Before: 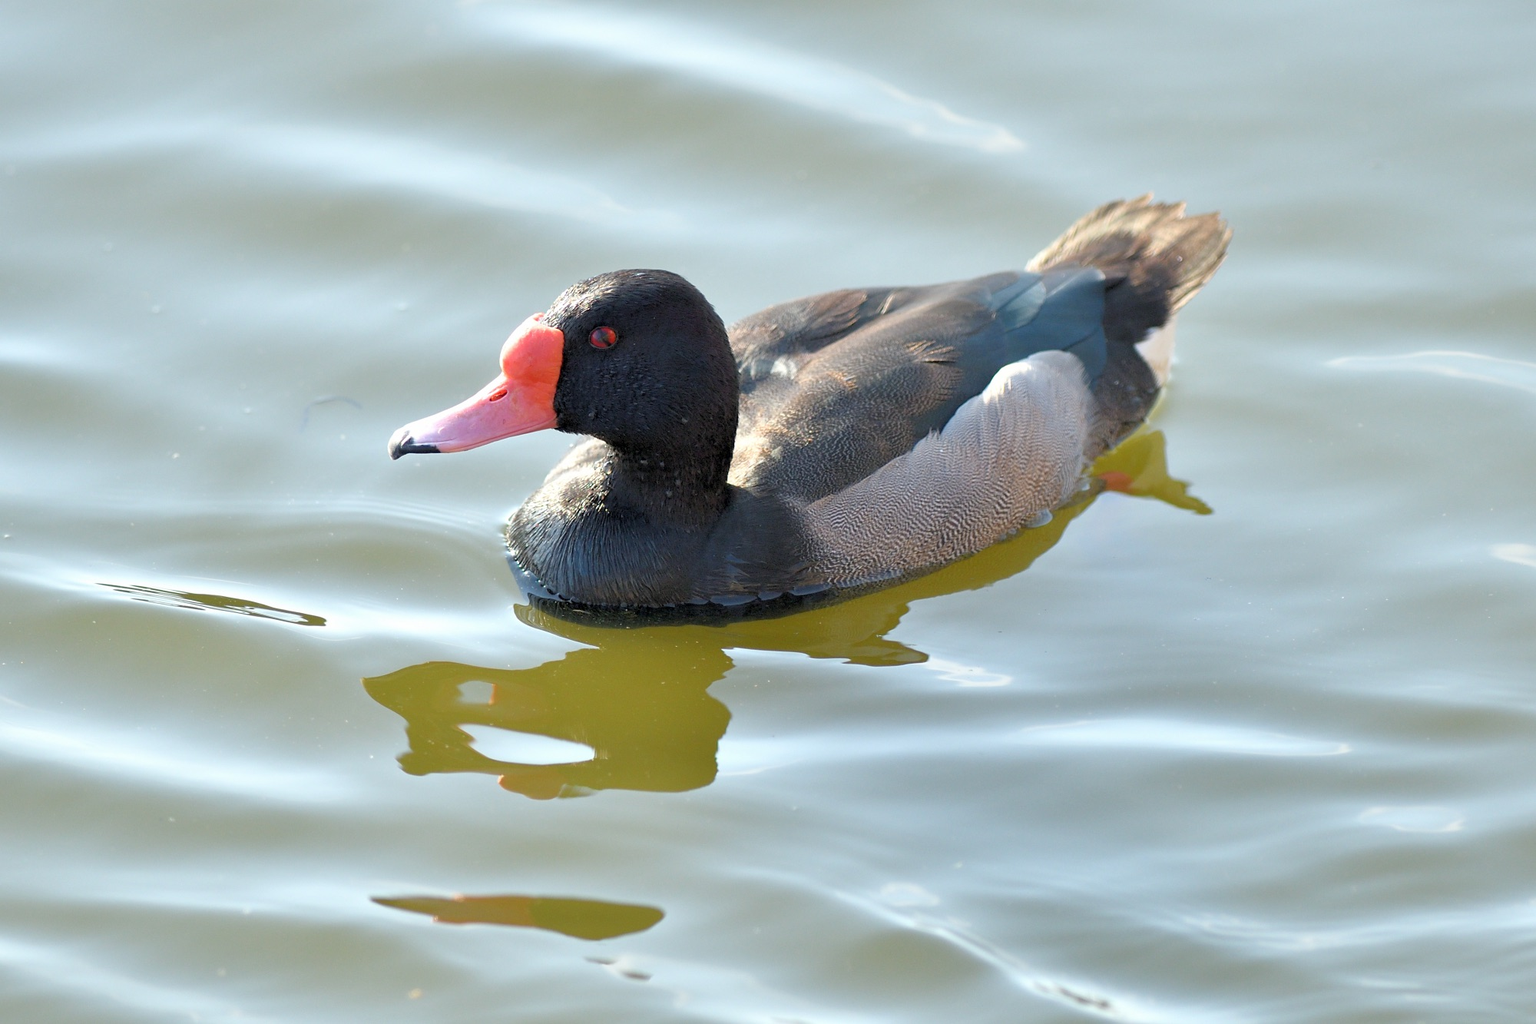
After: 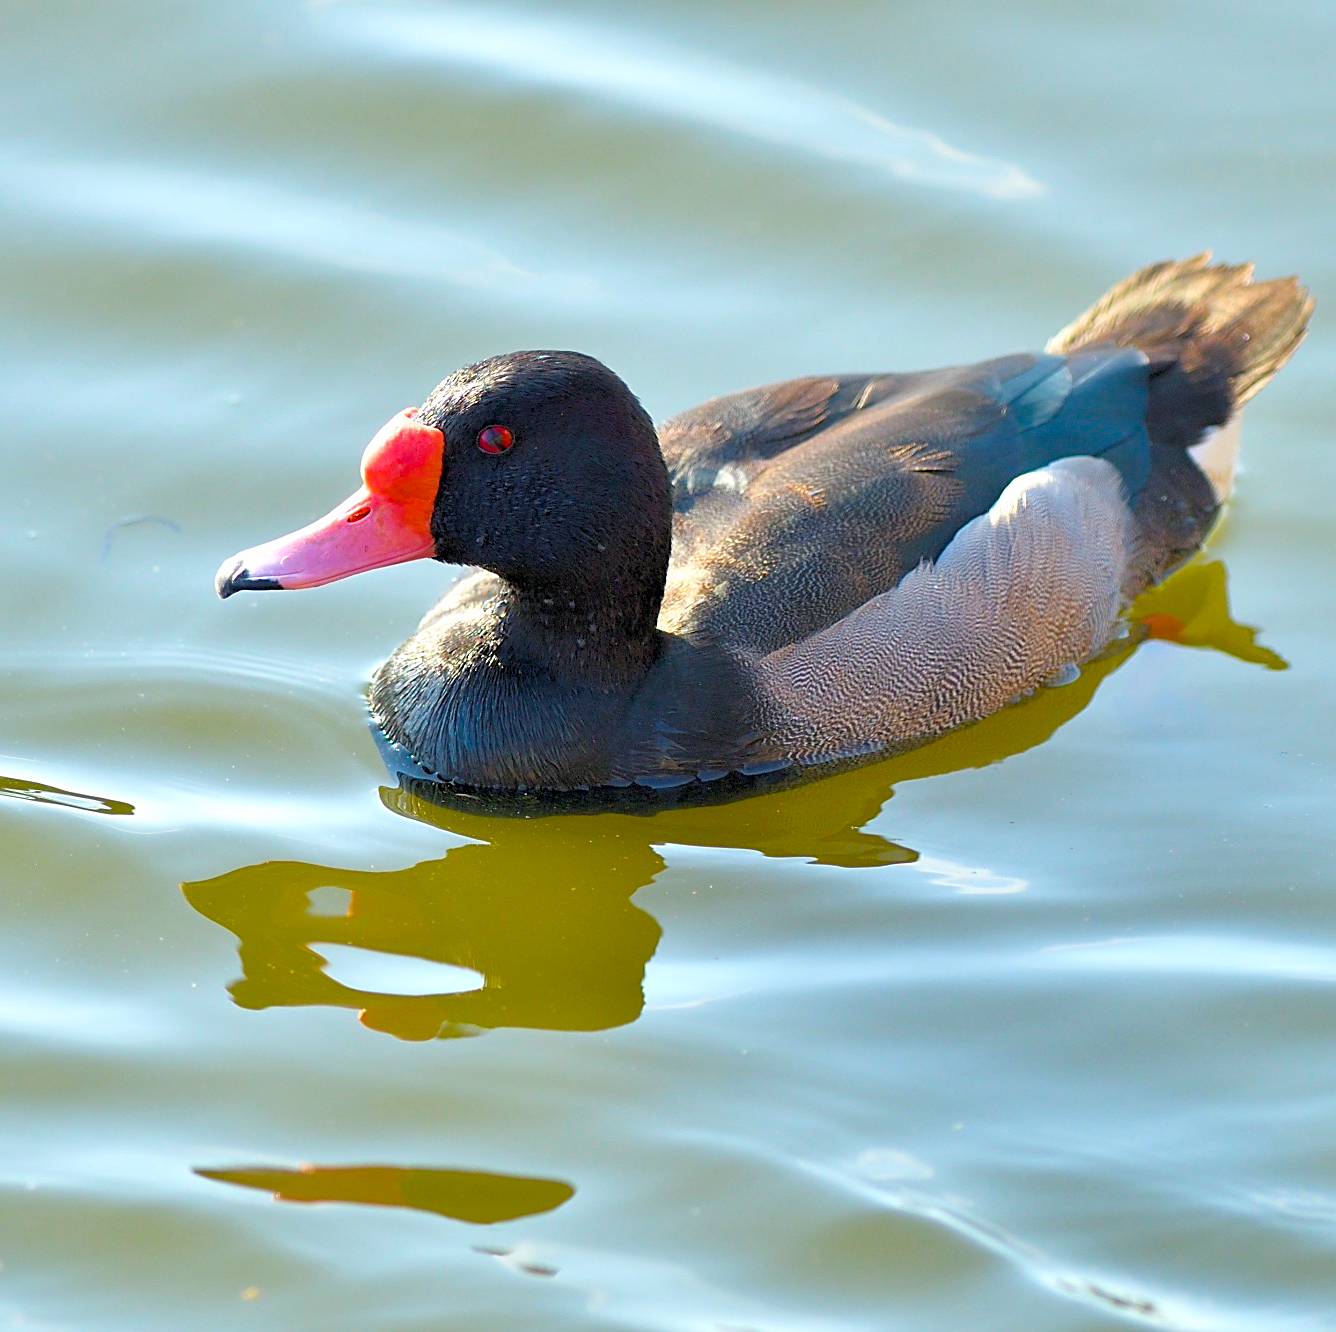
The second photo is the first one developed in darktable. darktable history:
sharpen: on, module defaults
crop and rotate: left 14.507%, right 18.66%
color balance rgb: linear chroma grading › global chroma 22.638%, perceptual saturation grading › global saturation 29.529%
velvia: strength 15.2%
